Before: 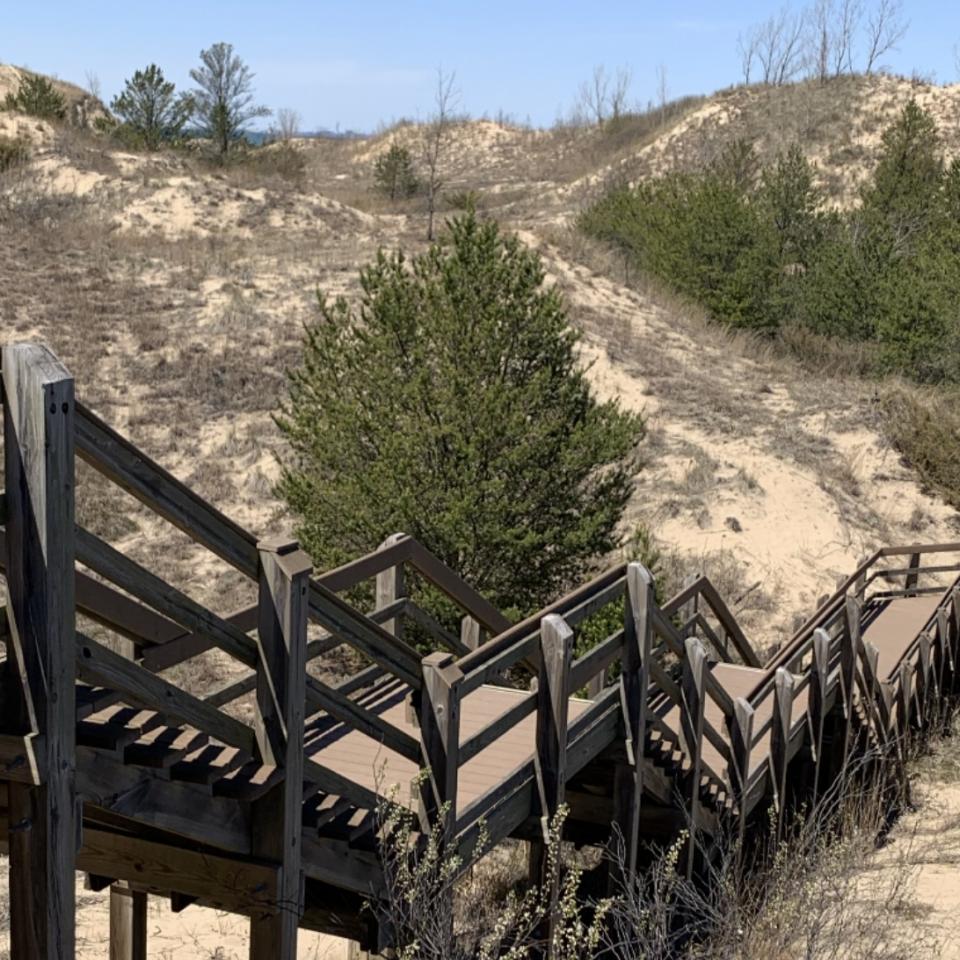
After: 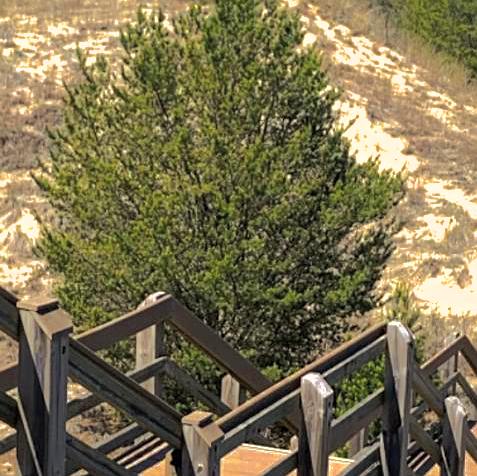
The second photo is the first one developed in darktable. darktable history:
crop: left 25.075%, top 25.116%, right 25.164%, bottom 25.206%
color balance rgb: highlights gain › luminance 0.612%, highlights gain › chroma 0.326%, highlights gain › hue 43.14°, linear chroma grading › highlights 98.904%, linear chroma grading › global chroma 23.729%, perceptual saturation grading › global saturation -3.532%, perceptual brilliance grading › highlights 6.336%, perceptual brilliance grading › mid-tones 16.113%, perceptual brilliance grading › shadows -5.499%, global vibrance 9.183%
color zones: curves: ch0 [(0, 0.5) (0.125, 0.4) (0.25, 0.5) (0.375, 0.4) (0.5, 0.4) (0.625, 0.35) (0.75, 0.35) (0.875, 0.5)]; ch1 [(0, 0.35) (0.125, 0.45) (0.25, 0.35) (0.375, 0.35) (0.5, 0.35) (0.625, 0.35) (0.75, 0.45) (0.875, 0.35)]; ch2 [(0, 0.6) (0.125, 0.5) (0.25, 0.5) (0.375, 0.6) (0.5, 0.6) (0.625, 0.5) (0.75, 0.5) (0.875, 0.5)]
sharpen: radius 1.221, amount 0.302, threshold 0.064
shadows and highlights: shadows 40.31, highlights -59.97
tone equalizer: -8 EV -0.785 EV, -7 EV -0.676 EV, -6 EV -0.563 EV, -5 EV -0.381 EV, -3 EV 0.372 EV, -2 EV 0.6 EV, -1 EV 0.687 EV, +0 EV 0.754 EV, smoothing diameter 24.82%, edges refinement/feathering 10.14, preserve details guided filter
